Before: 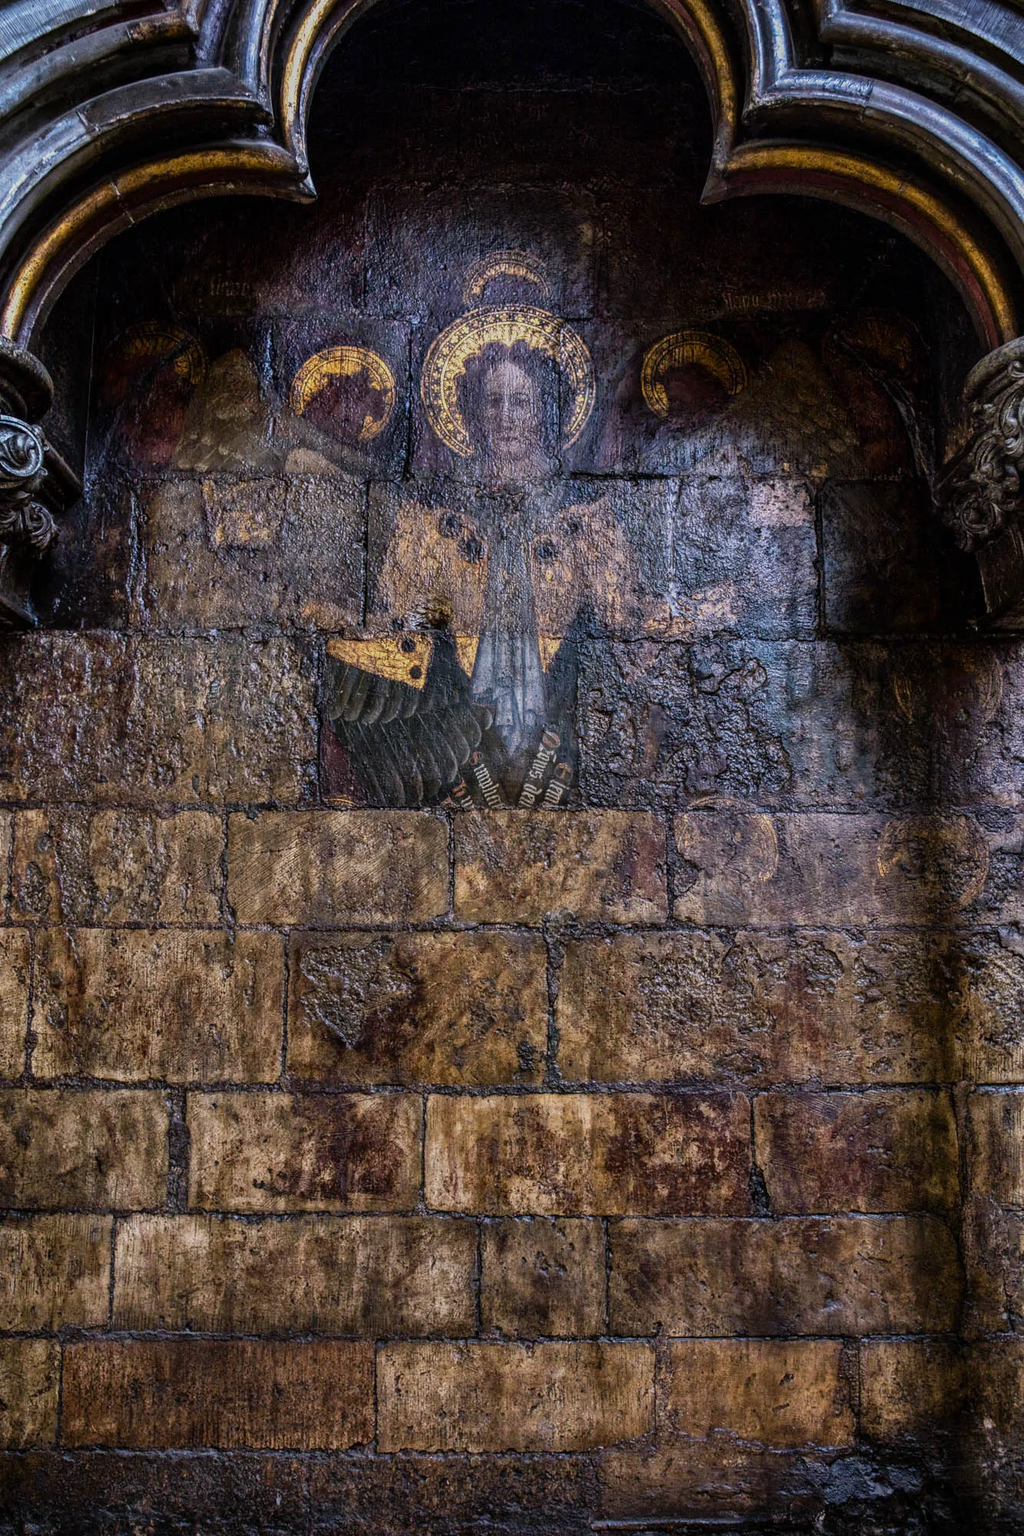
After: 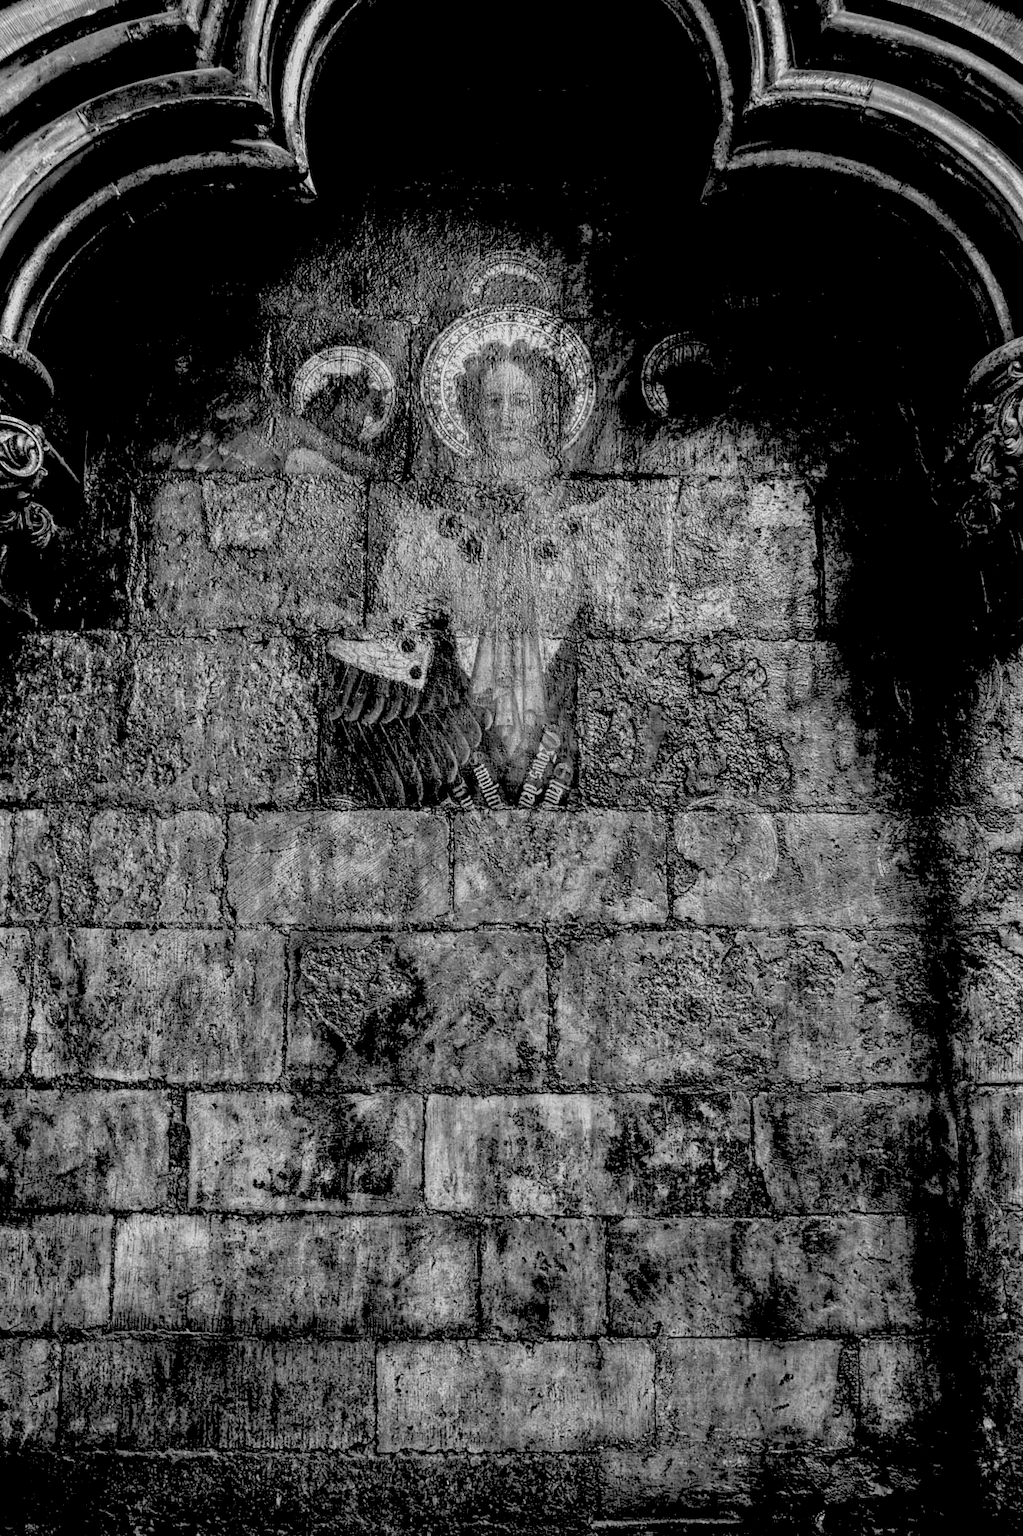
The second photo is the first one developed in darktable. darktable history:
contrast brightness saturation: saturation 0.1
color balance rgb: perceptual saturation grading › global saturation 25%, global vibrance 20%
rgb levels: levels [[0.027, 0.429, 0.996], [0, 0.5, 1], [0, 0.5, 1]]
monochrome: on, module defaults
